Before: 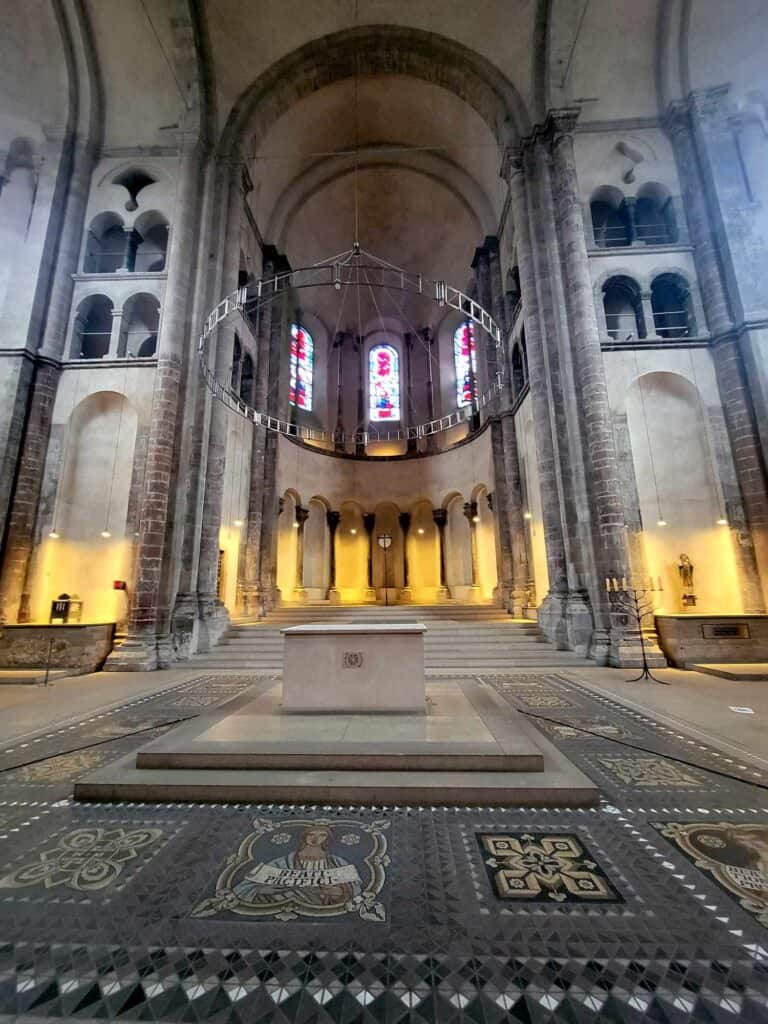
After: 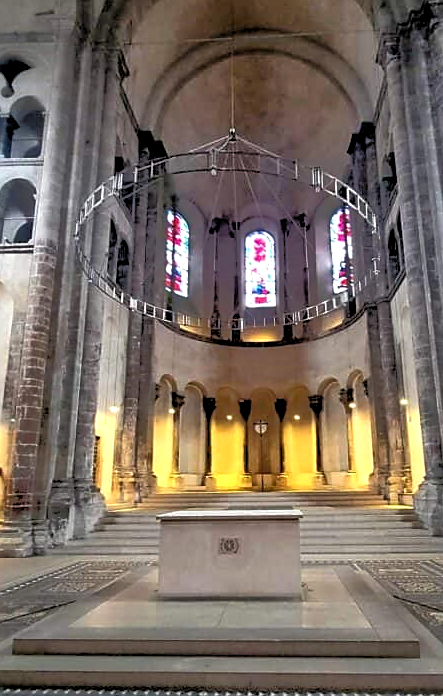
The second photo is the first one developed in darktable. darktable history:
sharpen: radius 1.815, amount 0.411, threshold 1.248
tone equalizer: -8 EV -0.503 EV, -7 EV -0.285 EV, -6 EV -0.081 EV, -5 EV 0.4 EV, -4 EV 0.956 EV, -3 EV 0.8 EV, -2 EV -0.012 EV, -1 EV 0.136 EV, +0 EV -0.022 EV
levels: levels [0.062, 0.494, 0.925]
crop: left 16.203%, top 11.202%, right 26.058%, bottom 20.781%
